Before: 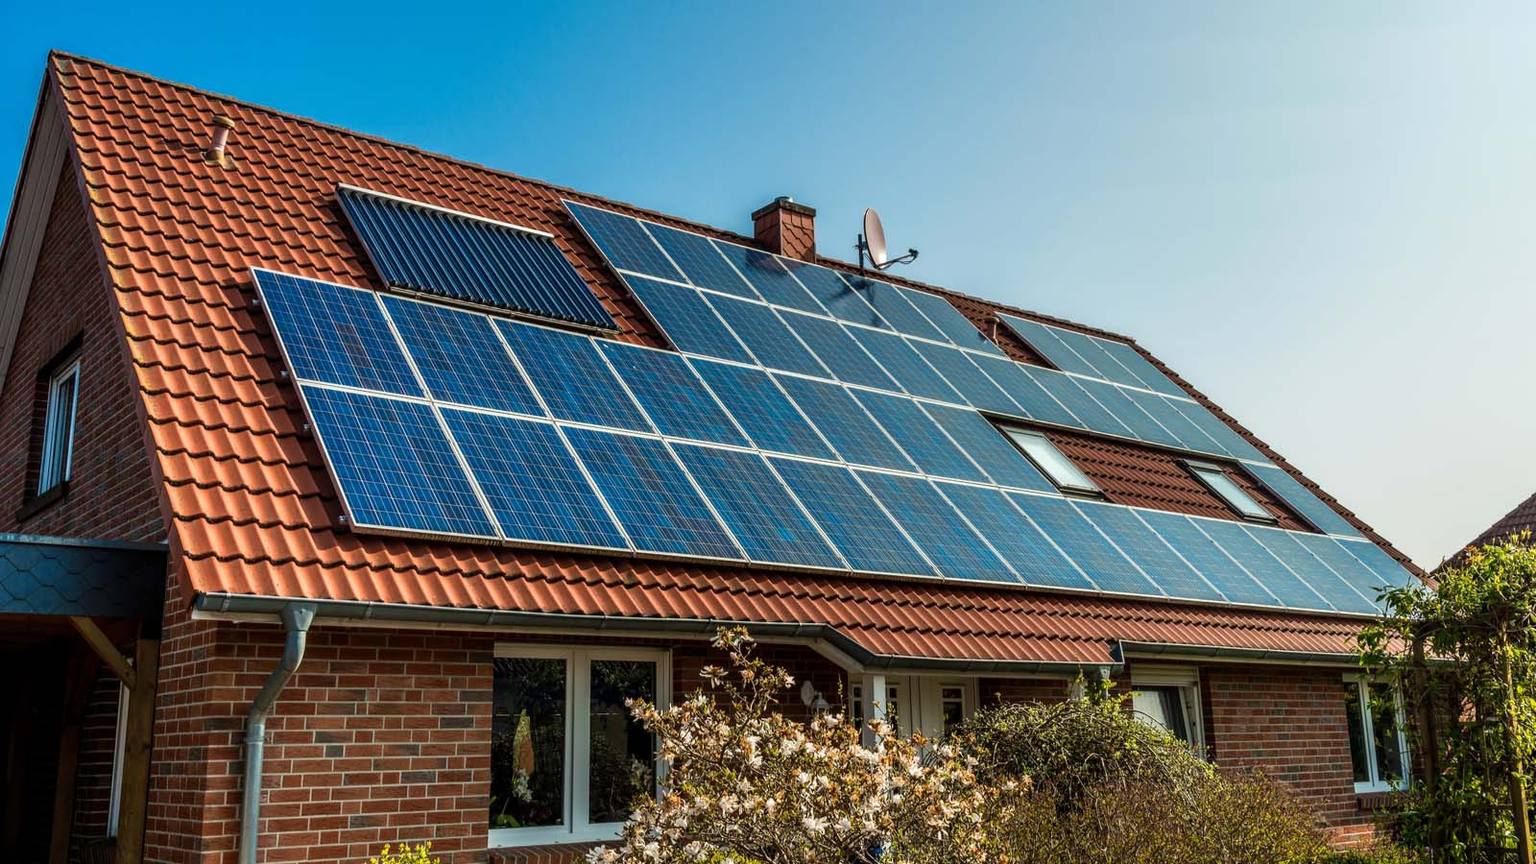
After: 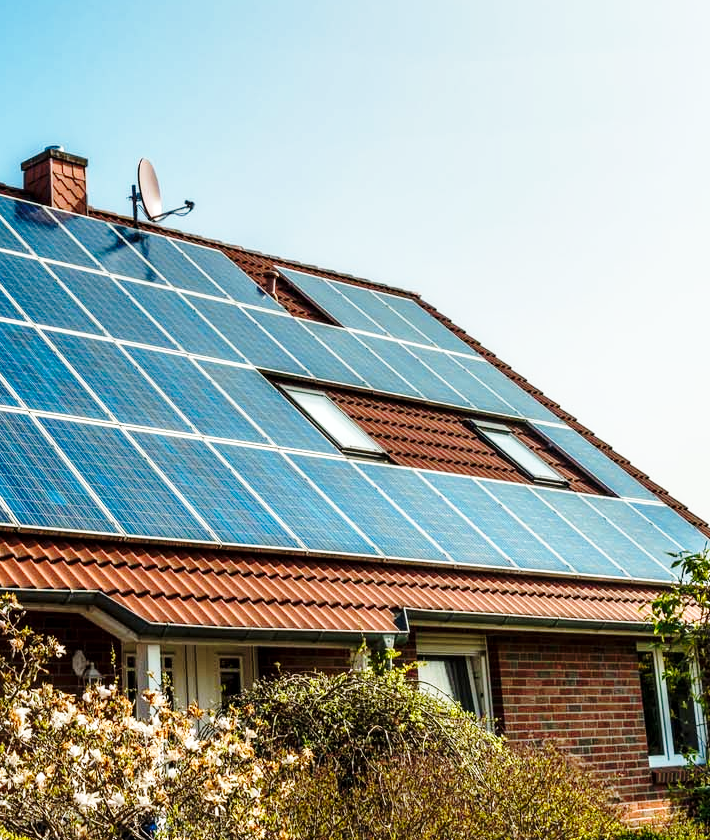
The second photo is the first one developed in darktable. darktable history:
crop: left 47.628%, top 6.643%, right 7.874%
base curve: curves: ch0 [(0, 0) (0.028, 0.03) (0.121, 0.232) (0.46, 0.748) (0.859, 0.968) (1, 1)], preserve colors none
local contrast: highlights 100%, shadows 100%, detail 120%, midtone range 0.2
